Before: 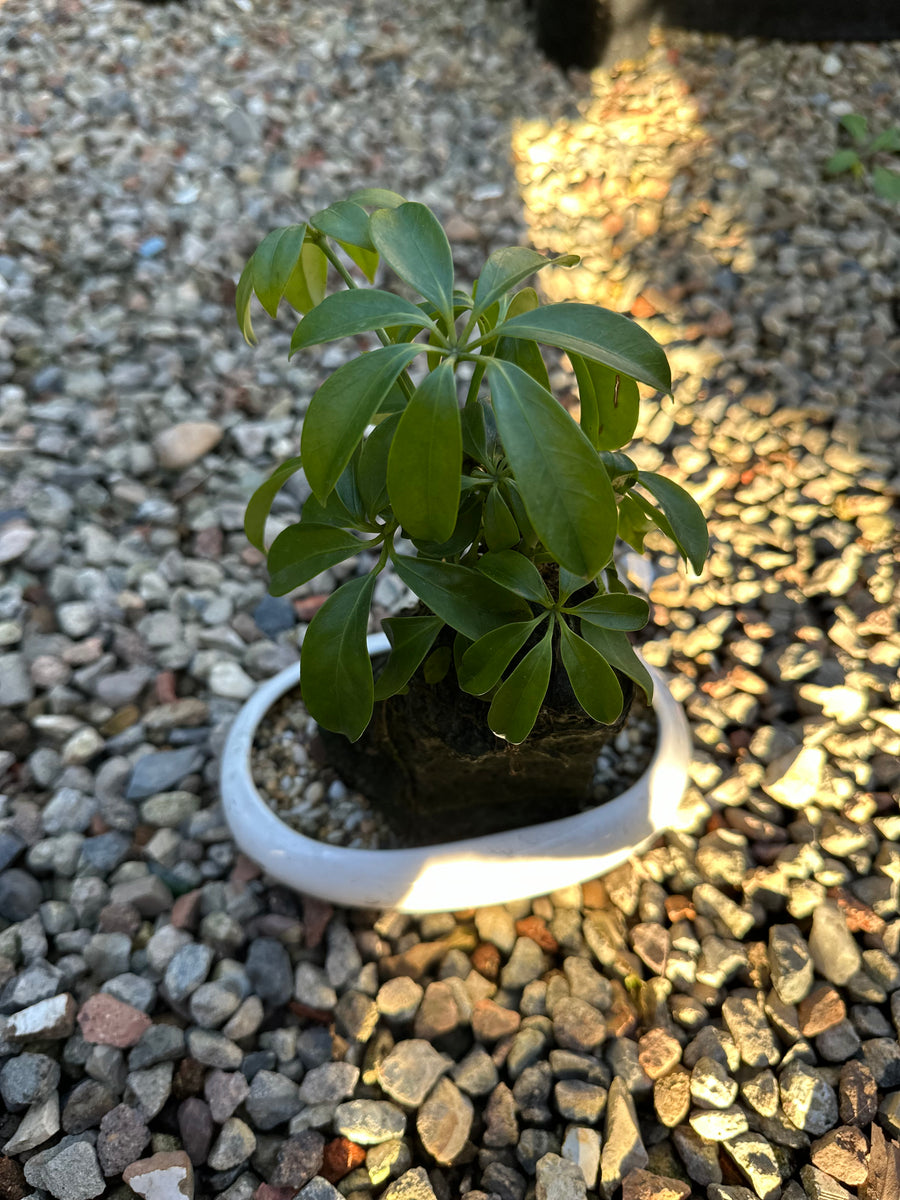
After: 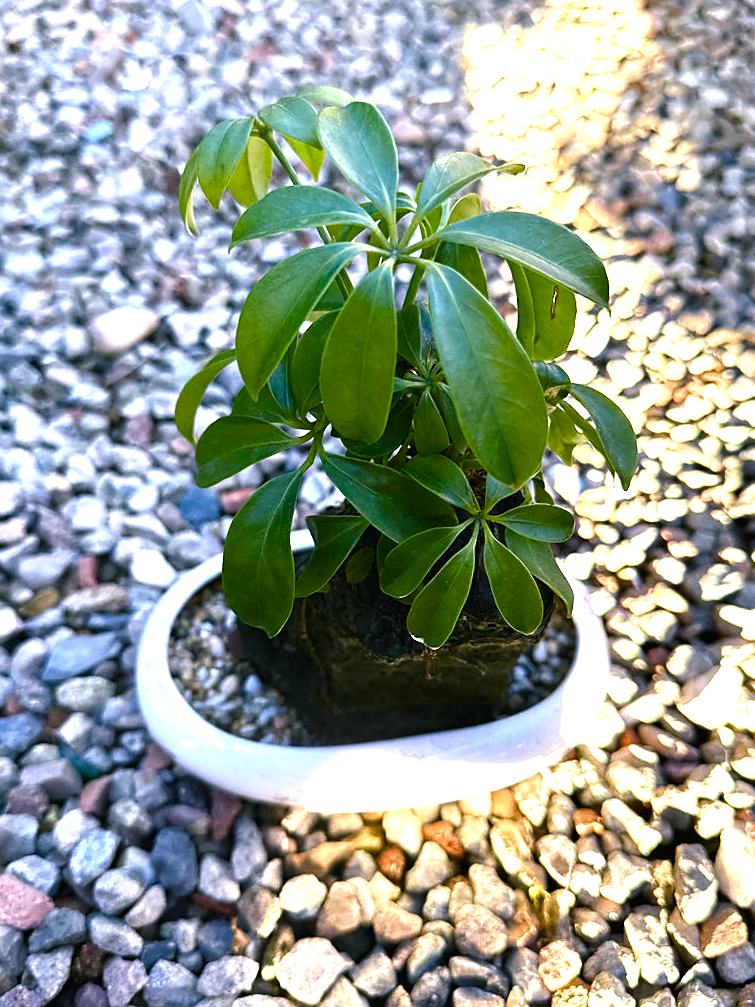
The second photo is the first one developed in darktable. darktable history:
tone equalizer: on, module defaults
grain: coarseness 0.09 ISO, strength 10%
sharpen: radius 1.864, amount 0.398, threshold 1.271
exposure: black level correction 0, exposure 1 EV, compensate exposure bias true, compensate highlight preservation false
color calibration: x 0.372, y 0.386, temperature 4283.97 K
crop and rotate: angle -3.27°, left 5.211%, top 5.211%, right 4.607%, bottom 4.607%
white balance: red 1.004, blue 1.096
color balance rgb: shadows lift › chroma 1%, shadows lift › hue 217.2°, power › hue 310.8°, highlights gain › chroma 2%, highlights gain › hue 44.4°, global offset › luminance 0.25%, global offset › hue 171.6°, perceptual saturation grading › global saturation 14.09%, perceptual saturation grading › highlights -30%, perceptual saturation grading › shadows 50.67%, global vibrance 25%, contrast 20%
